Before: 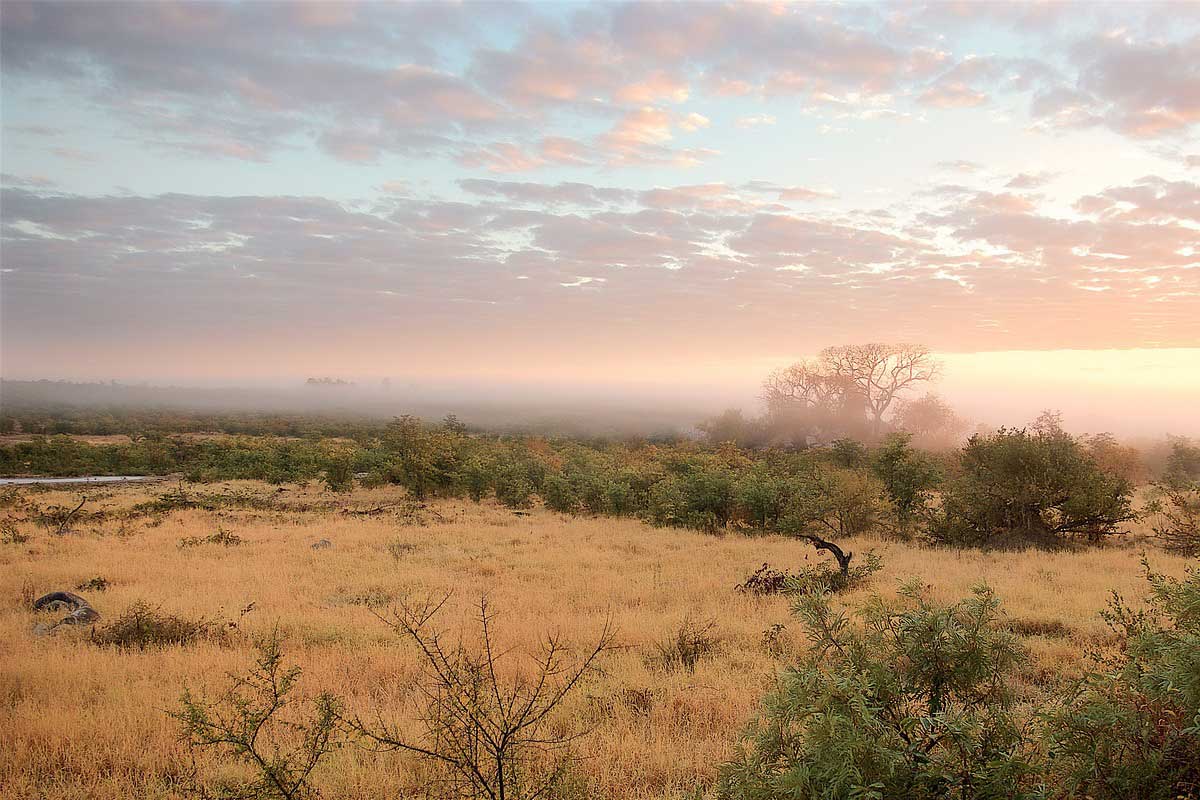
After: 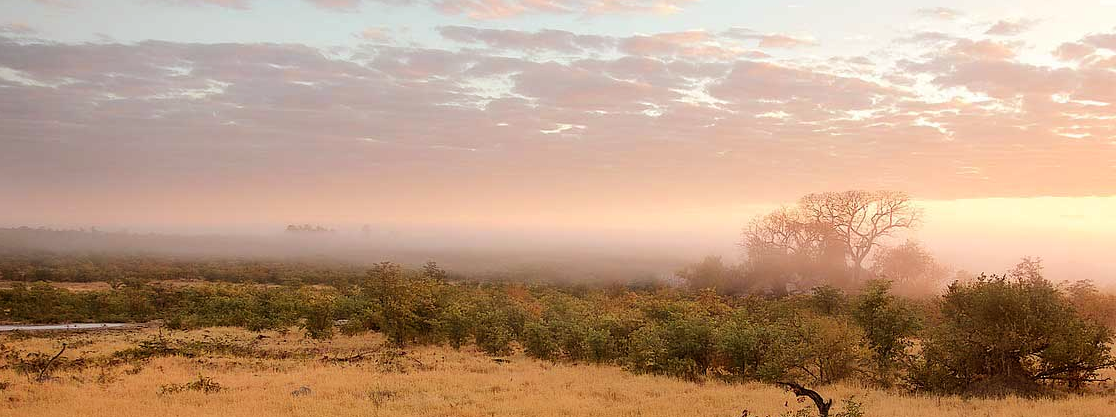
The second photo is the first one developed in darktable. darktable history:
rgb levels: mode RGB, independent channels, levels [[0, 0.5, 1], [0, 0.521, 1], [0, 0.536, 1]]
crop: left 1.744%, top 19.225%, right 5.069%, bottom 28.357%
